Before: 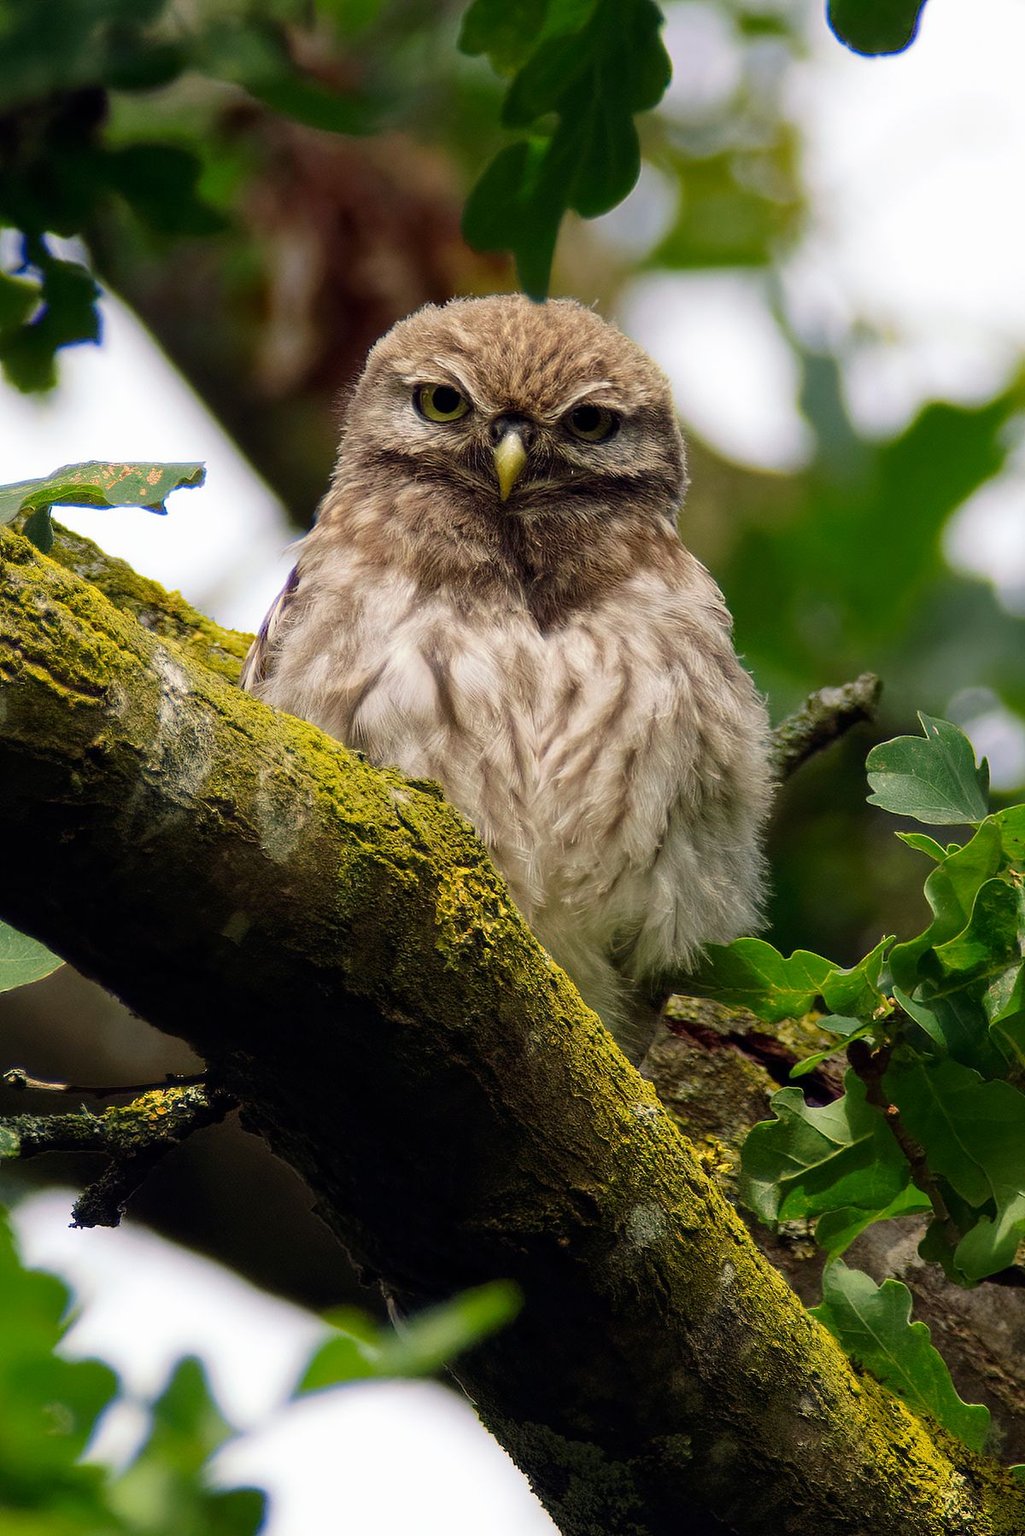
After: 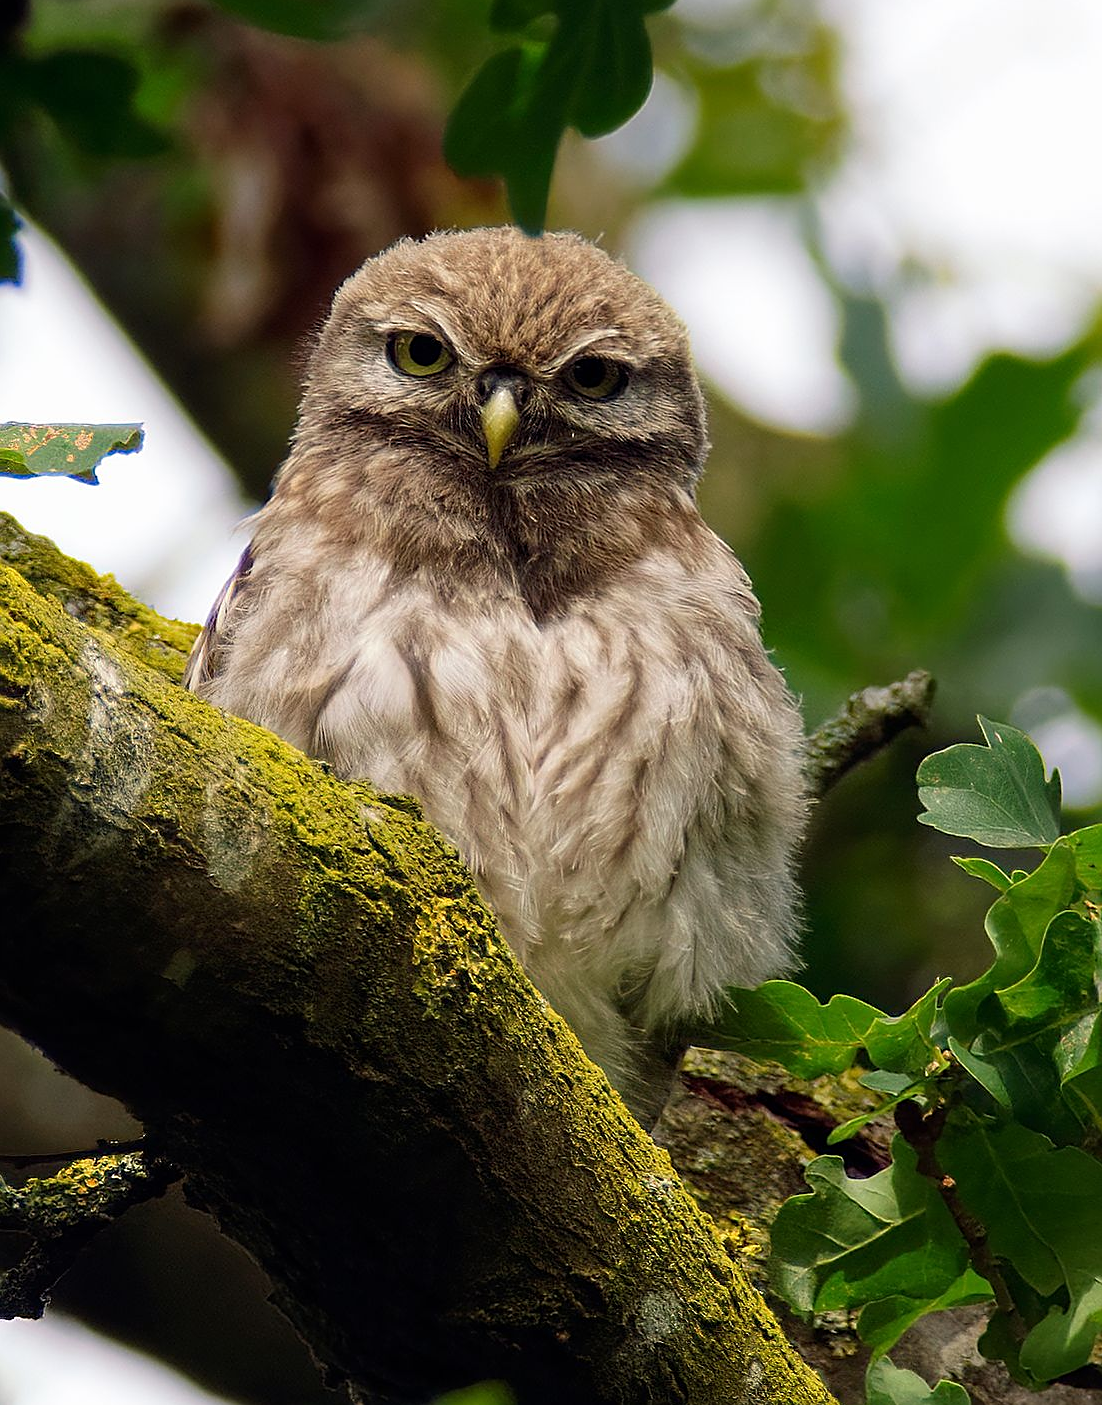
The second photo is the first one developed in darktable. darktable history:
sharpen: amount 0.491
crop: left 8.118%, top 6.591%, bottom 15.277%
